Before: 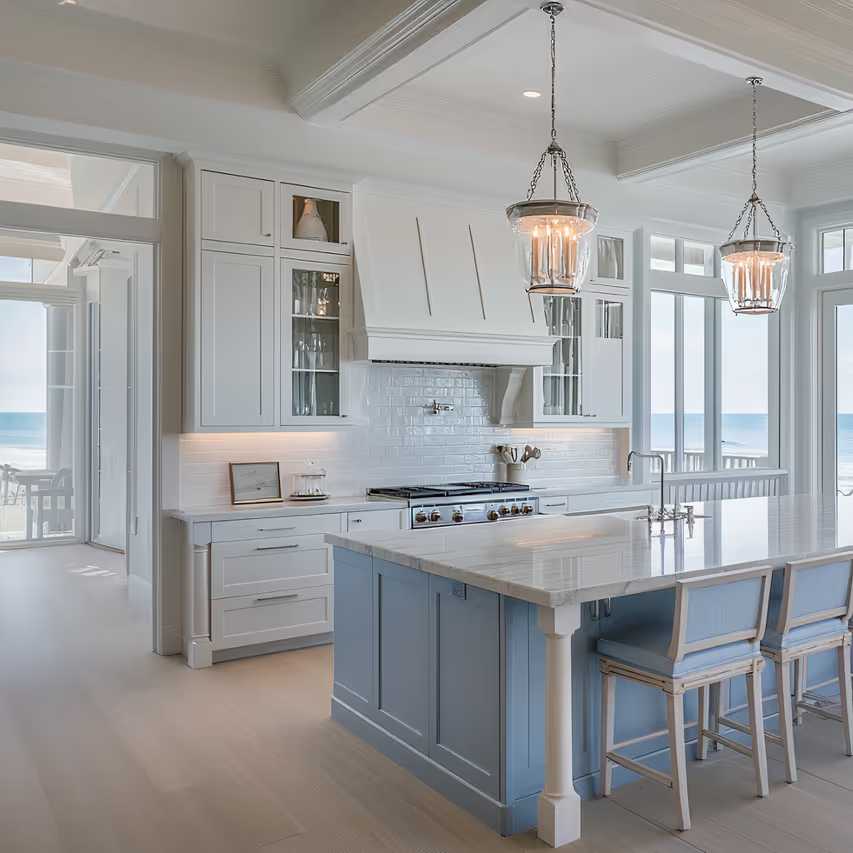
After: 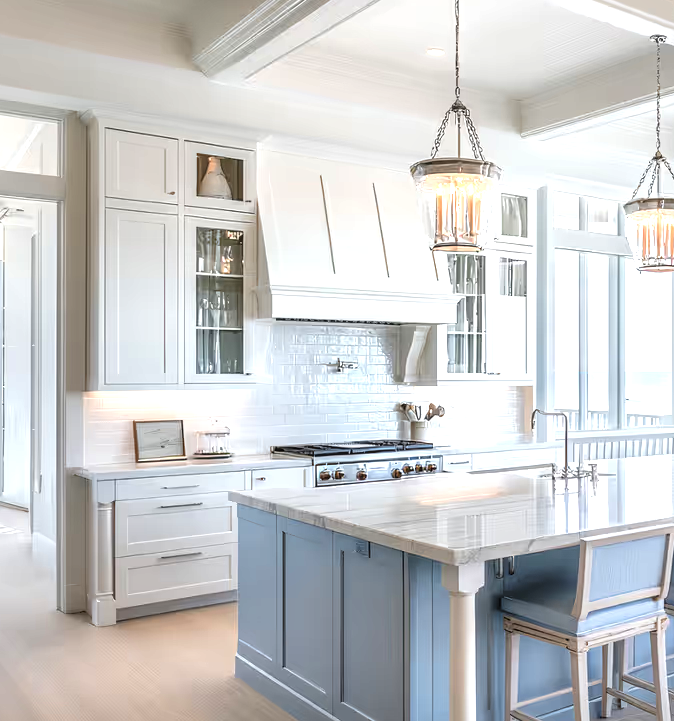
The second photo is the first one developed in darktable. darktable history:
tone equalizer: -8 EV -0.723 EV, -7 EV -0.672 EV, -6 EV -0.579 EV, -5 EV -0.38 EV, -3 EV 0.381 EV, -2 EV 0.6 EV, -1 EV 0.68 EV, +0 EV 0.745 EV, mask exposure compensation -0.49 EV
local contrast: on, module defaults
crop: left 11.322%, top 5.034%, right 9.563%, bottom 10.327%
exposure: exposure 0.209 EV, compensate exposure bias true, compensate highlight preservation false
color zones: curves: ch1 [(0, 0.513) (0.143, 0.524) (0.286, 0.511) (0.429, 0.506) (0.571, 0.503) (0.714, 0.503) (0.857, 0.508) (1, 0.513)]
